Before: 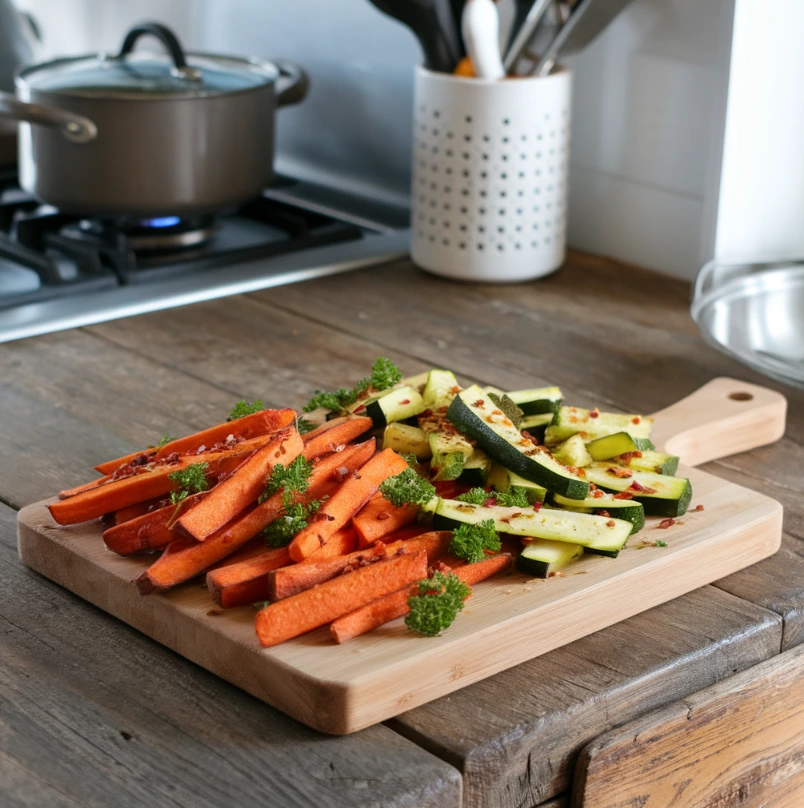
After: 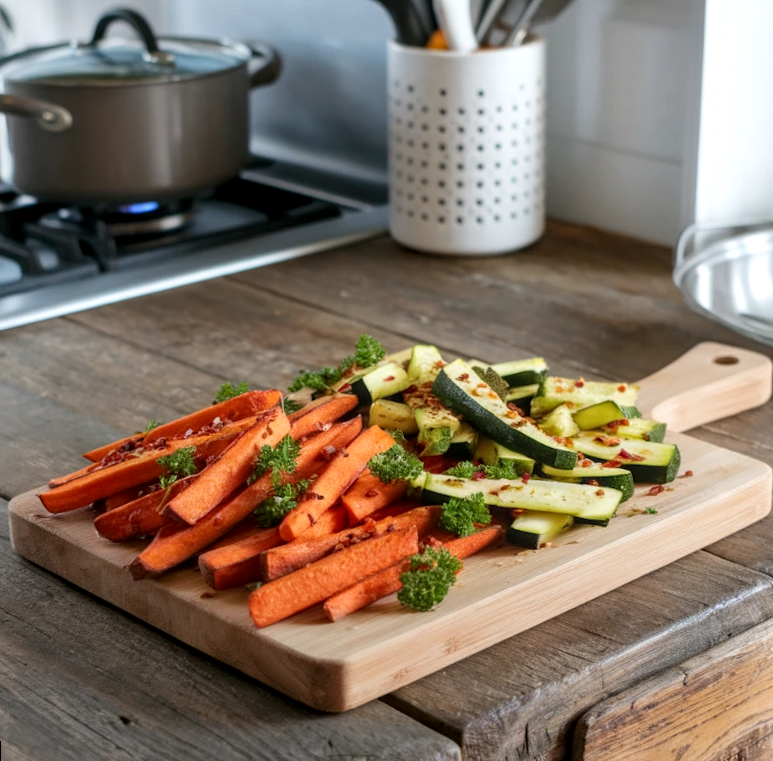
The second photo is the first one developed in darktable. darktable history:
rotate and perspective: rotation -2.12°, lens shift (vertical) 0.009, lens shift (horizontal) -0.008, automatic cropping original format, crop left 0.036, crop right 0.964, crop top 0.05, crop bottom 0.959
local contrast: on, module defaults
